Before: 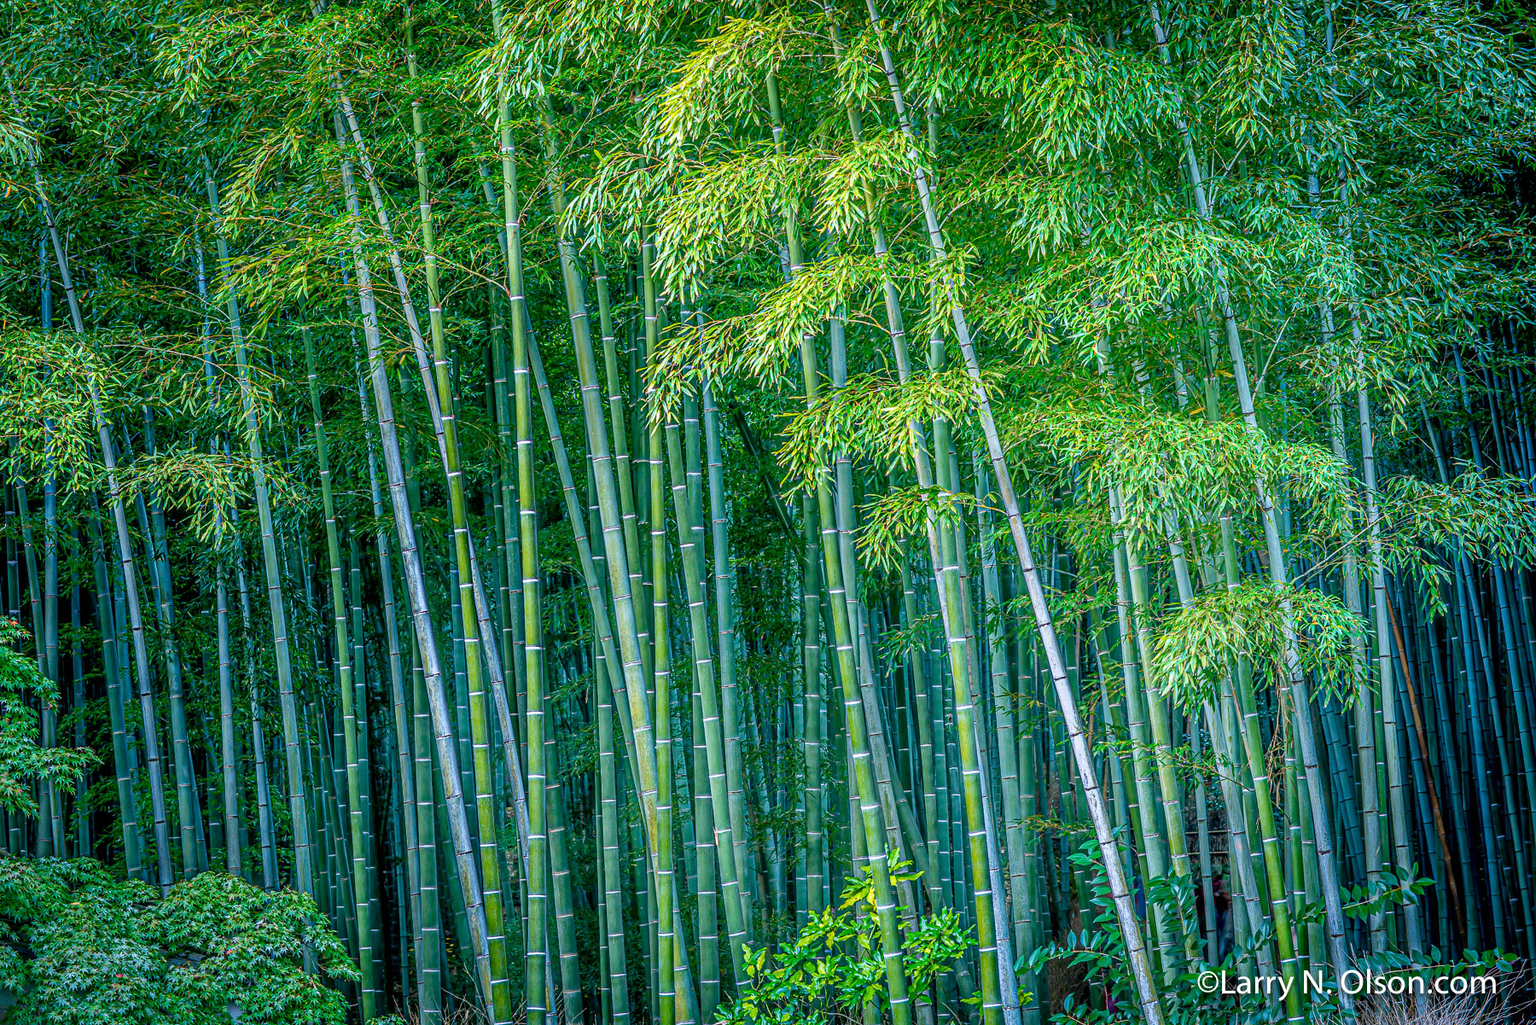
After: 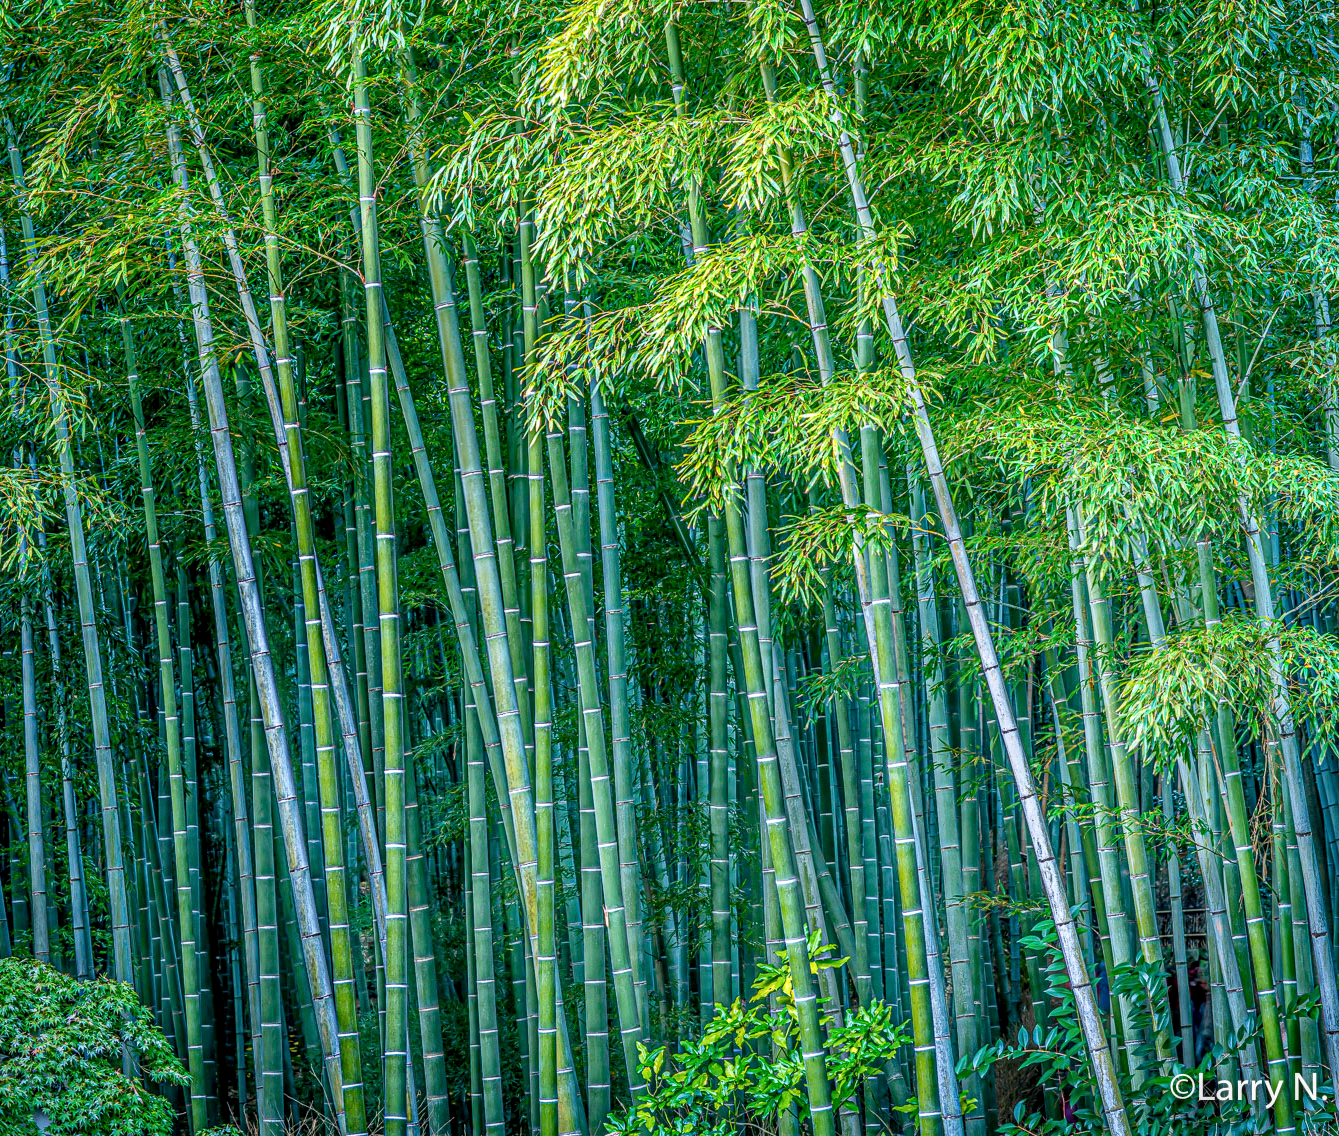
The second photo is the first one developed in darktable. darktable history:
crop and rotate: left 12.994%, top 5.401%, right 12.563%
local contrast: on, module defaults
